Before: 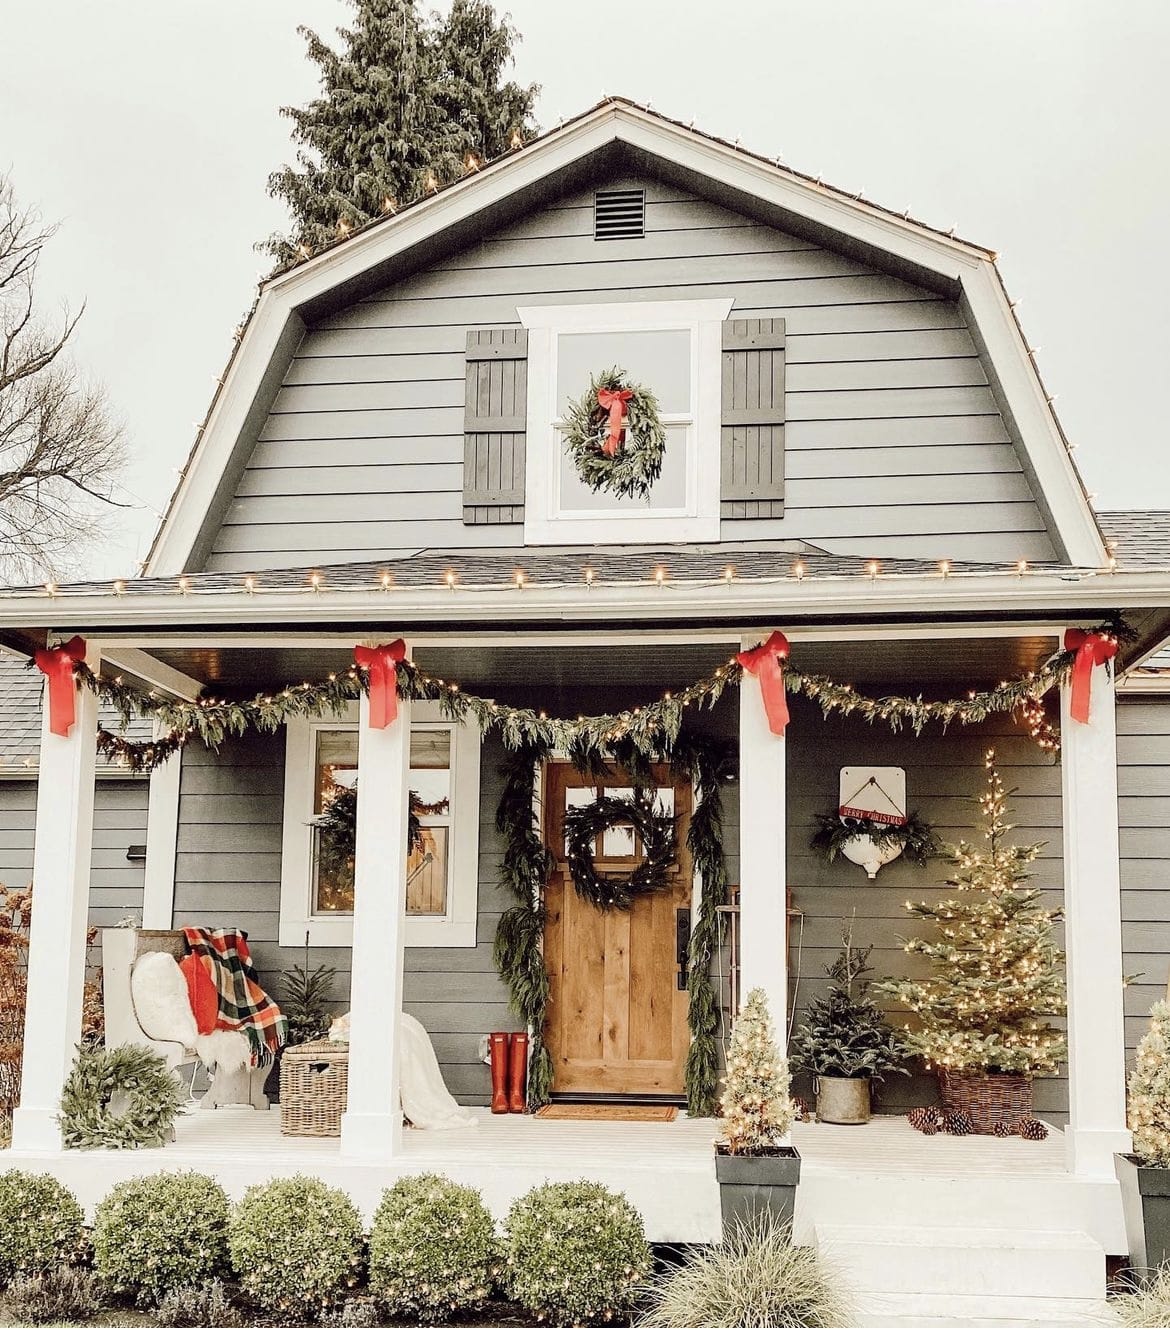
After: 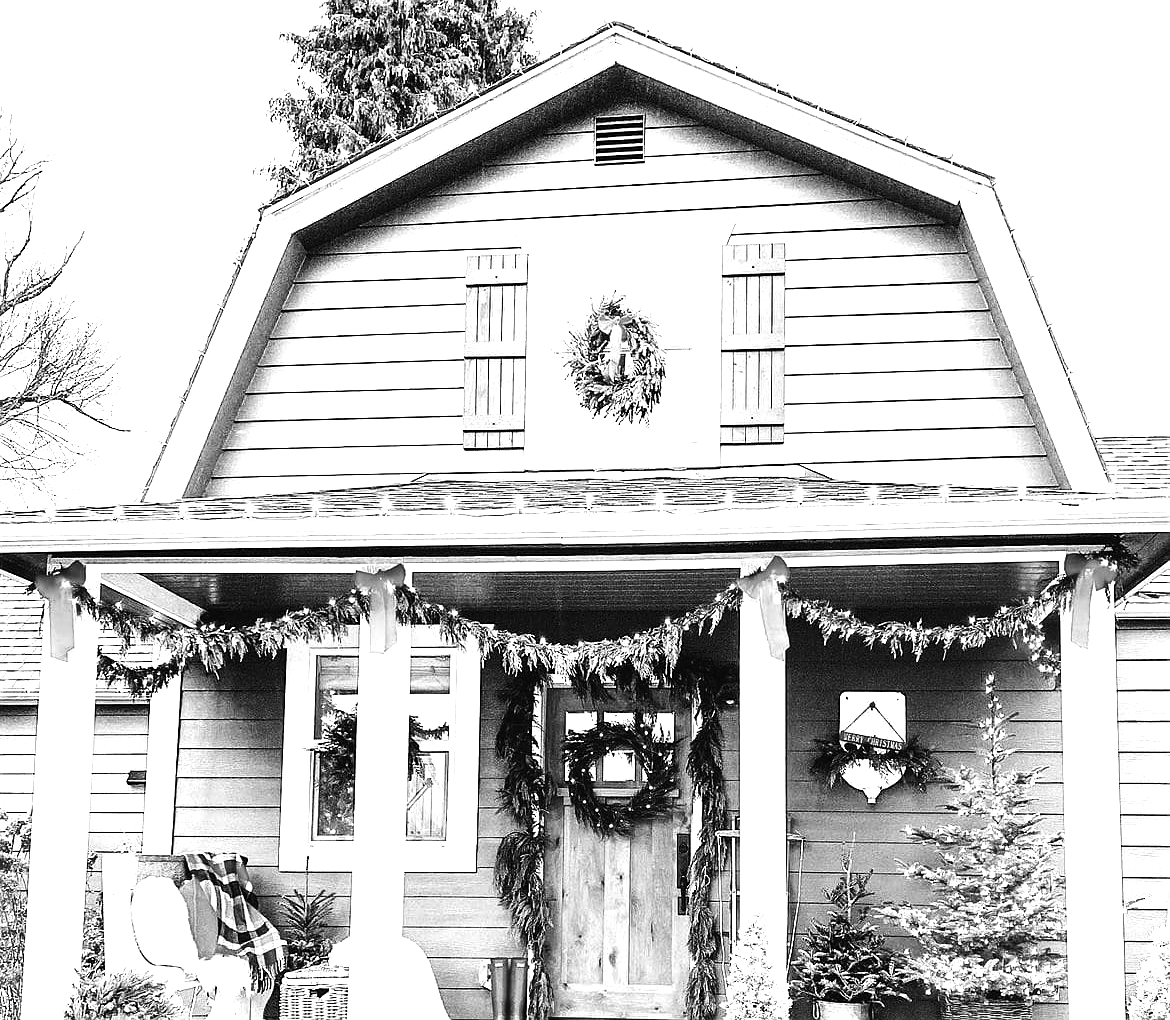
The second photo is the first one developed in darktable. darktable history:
color correction: saturation 1.11
crop: top 5.667%, bottom 17.637%
exposure: black level correction -0.002, exposure 0.708 EV, compensate exposure bias true, compensate highlight preservation false
tone equalizer: -8 EV -0.75 EV, -7 EV -0.7 EV, -6 EV -0.6 EV, -5 EV -0.4 EV, -3 EV 0.4 EV, -2 EV 0.6 EV, -1 EV 0.7 EV, +0 EV 0.75 EV, edges refinement/feathering 500, mask exposure compensation -1.57 EV, preserve details no
sharpen: radius 1
monochrome: on, module defaults
